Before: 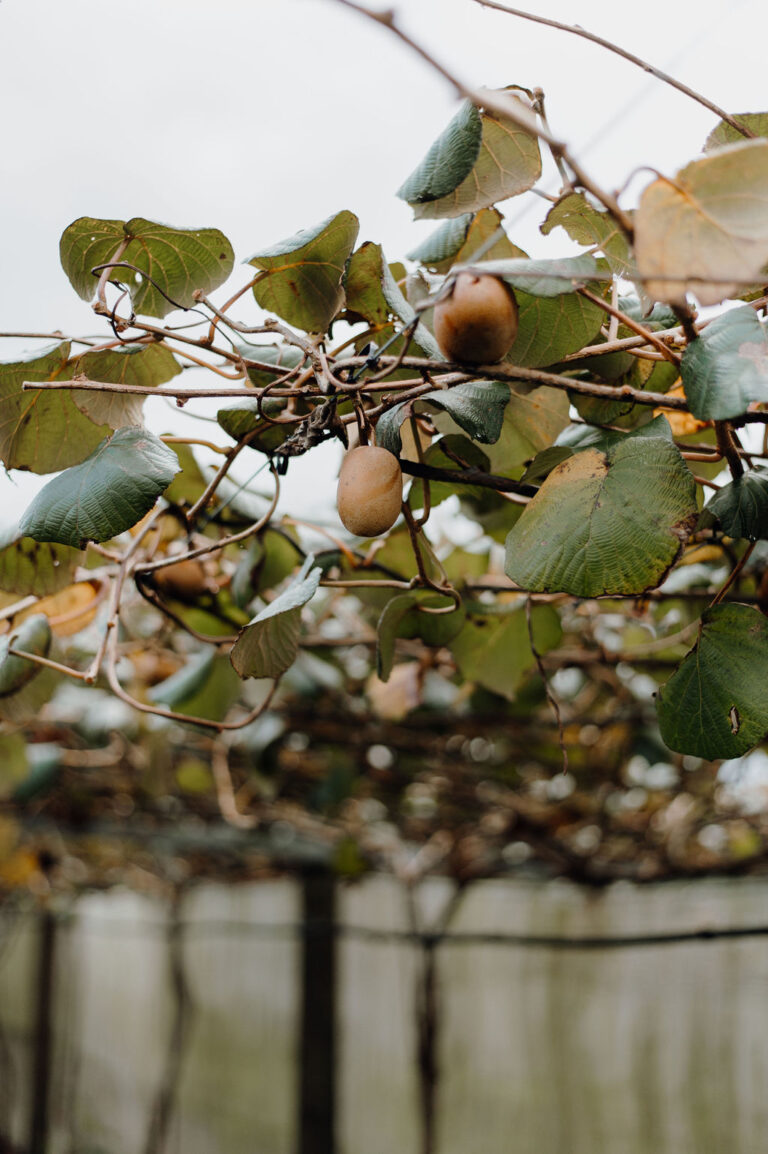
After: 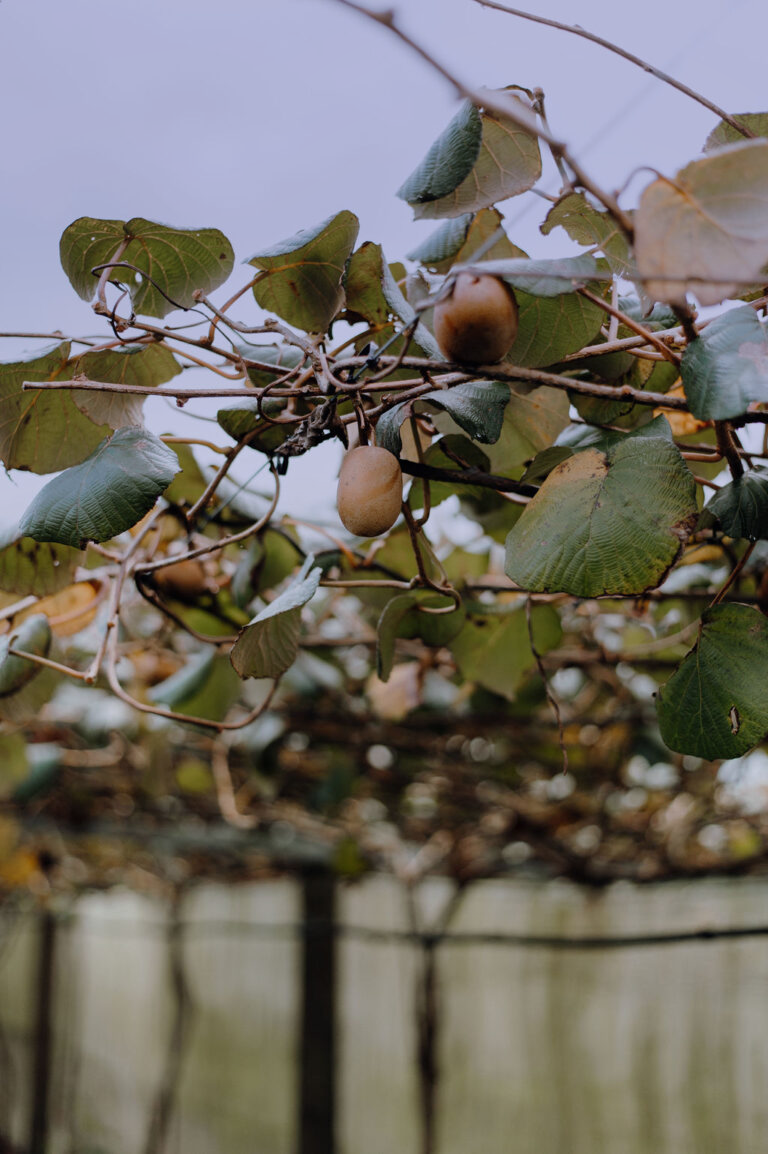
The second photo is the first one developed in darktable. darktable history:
shadows and highlights: shadows 25, highlights -25
graduated density: hue 238.83°, saturation 50%
